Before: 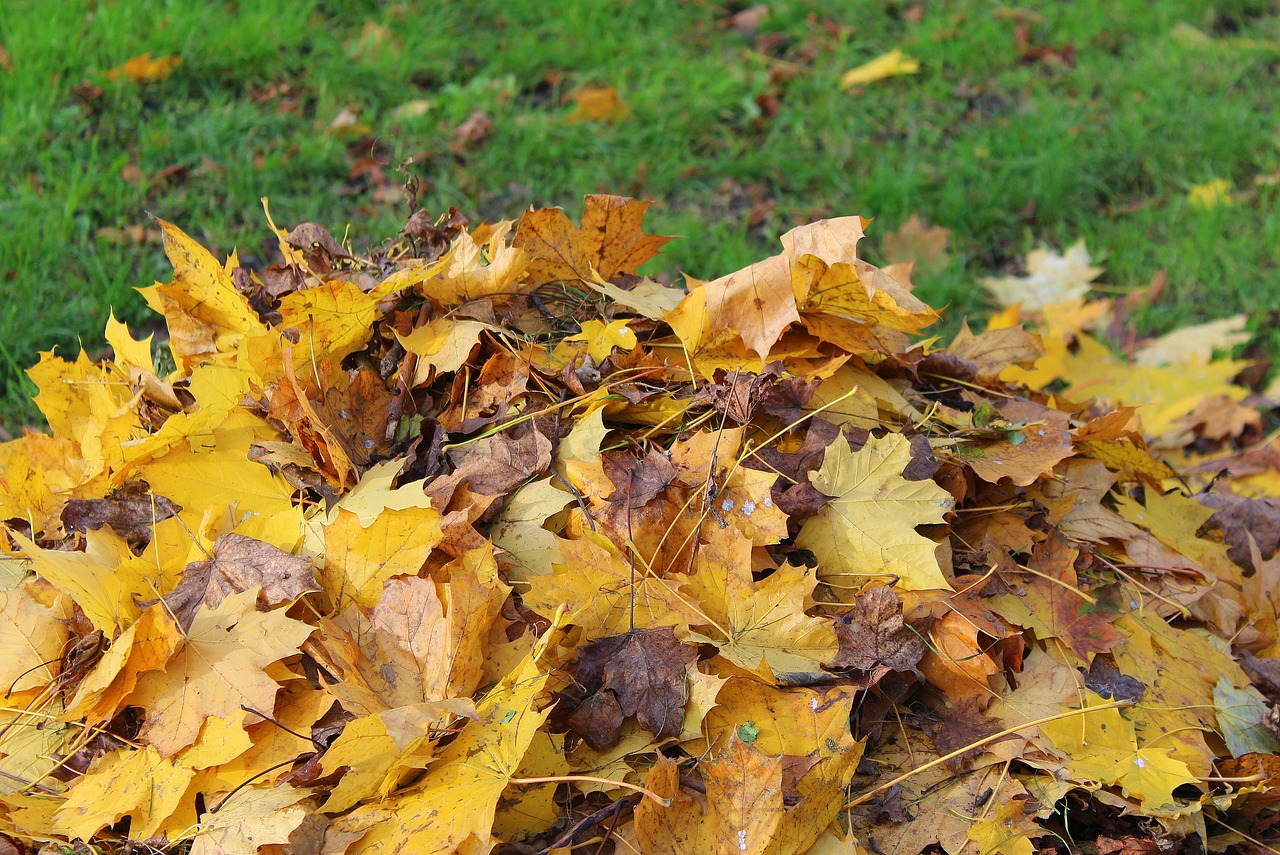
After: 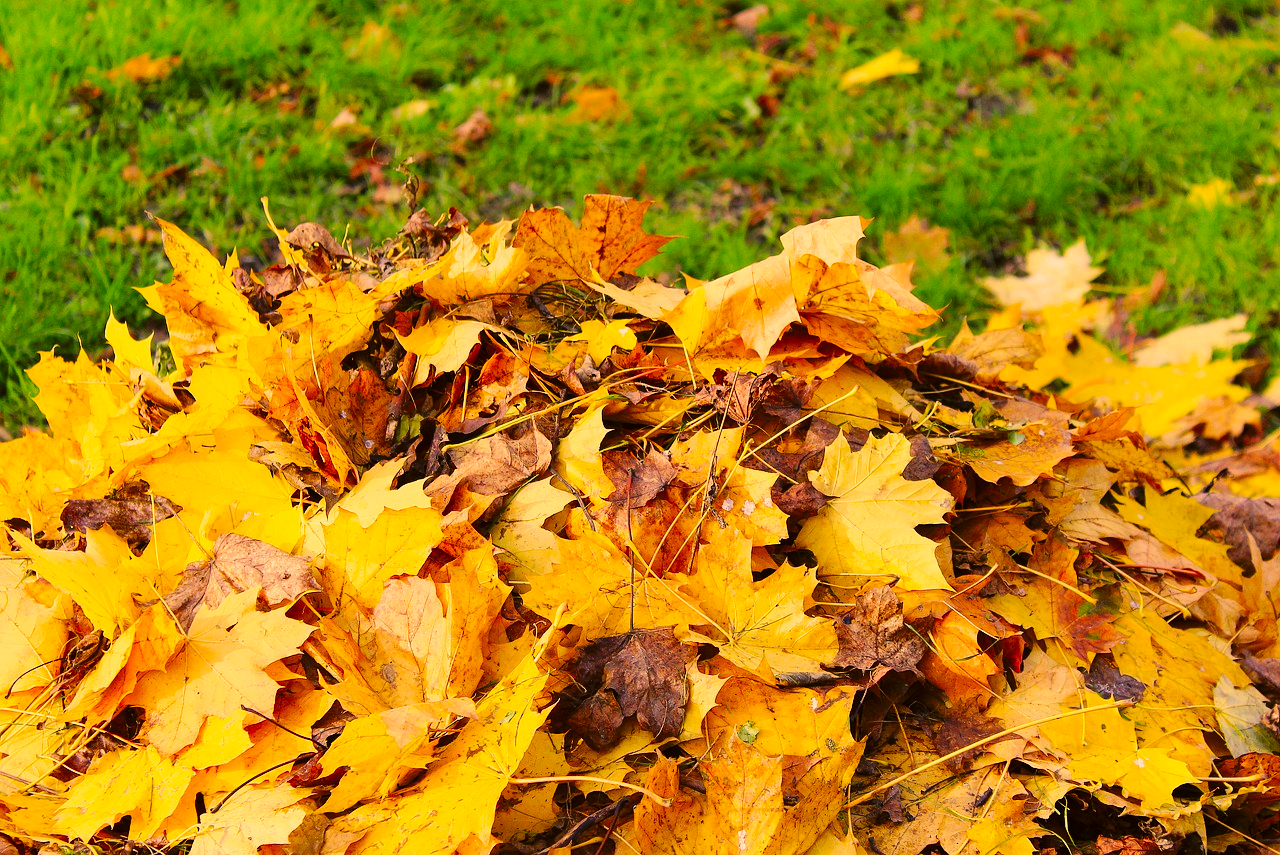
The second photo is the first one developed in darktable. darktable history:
color correction: highlights a* 18.64, highlights b* 34.73, shadows a* 1.91, shadows b* 5.9, saturation 1.03
base curve: curves: ch0 [(0, 0) (0.032, 0.025) (0.121, 0.166) (0.206, 0.329) (0.605, 0.79) (1, 1)], preserve colors none
